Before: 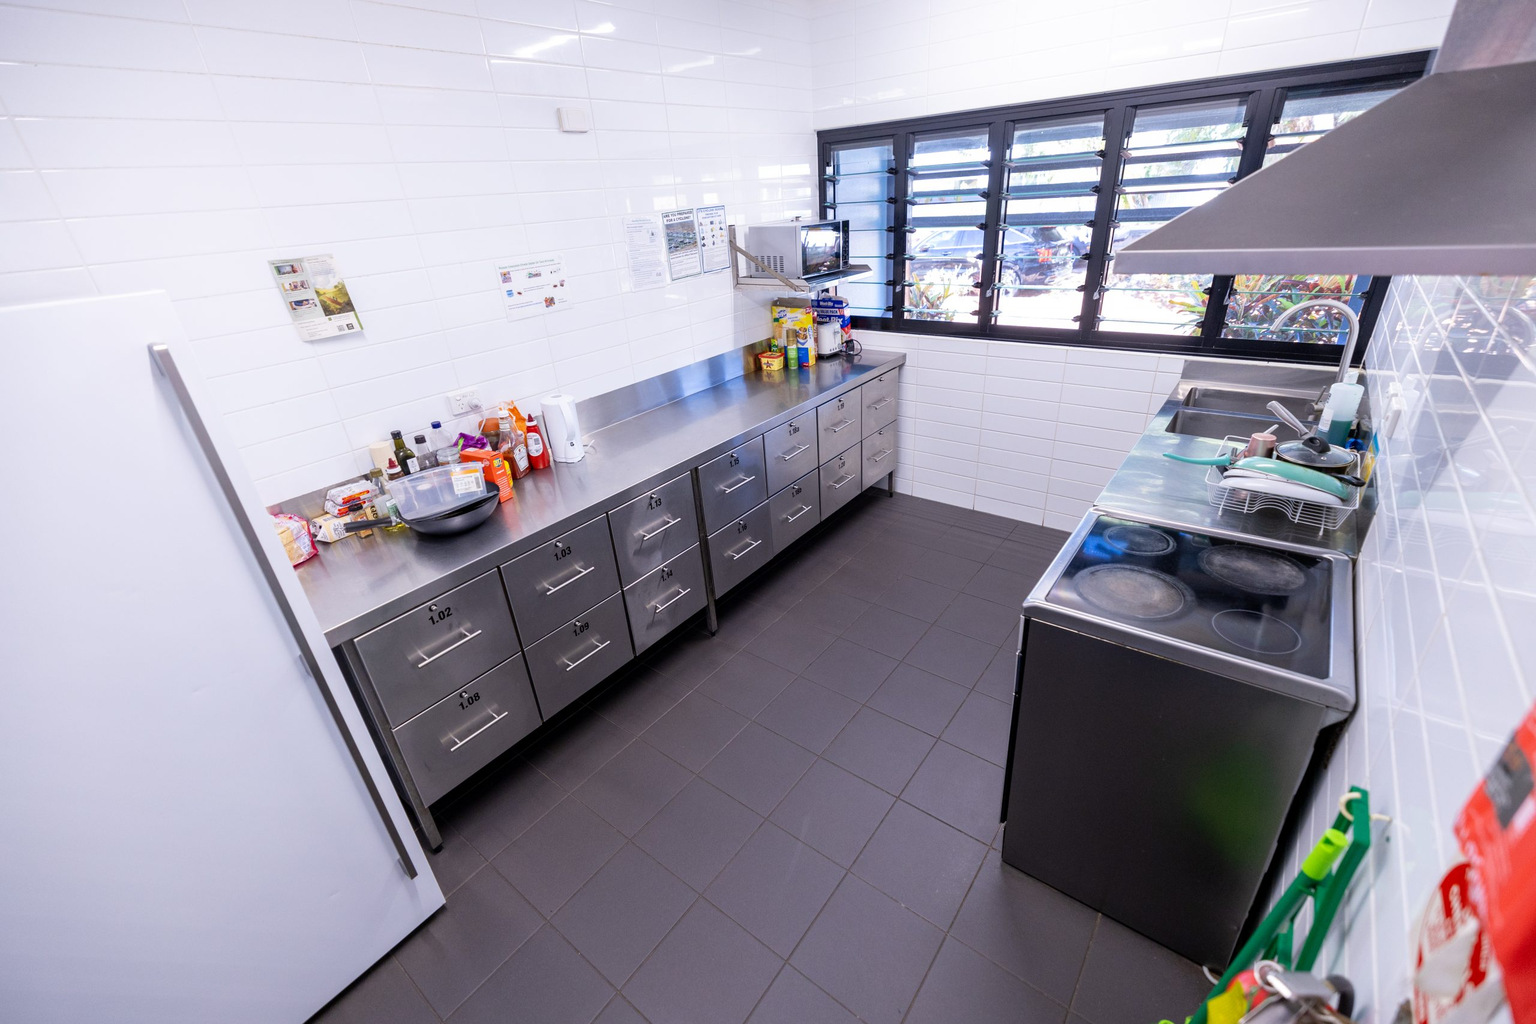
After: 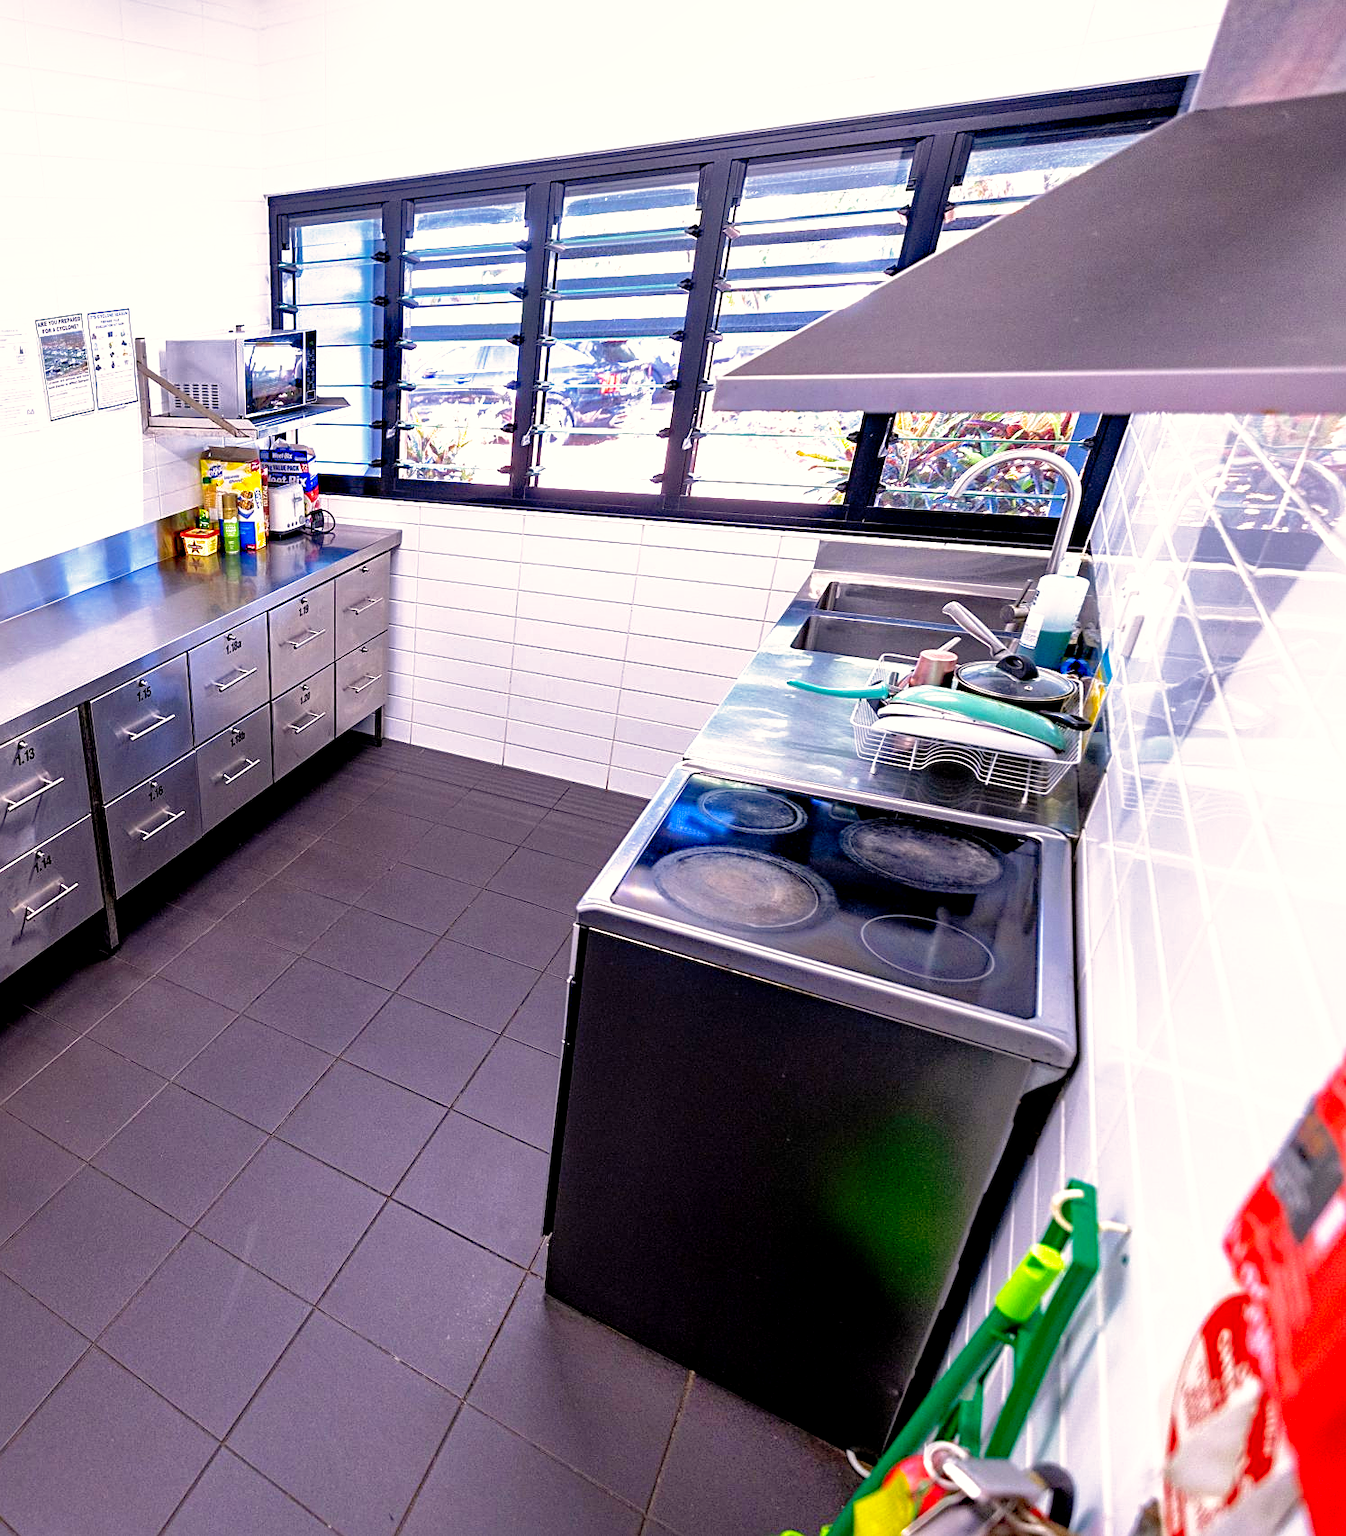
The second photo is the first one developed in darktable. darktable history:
sharpen: on, module defaults
crop: left 41.563%
local contrast: highlights 103%, shadows 98%, detail 119%, midtone range 0.2
haze removal: strength 0.29, distance 0.252, compatibility mode true, adaptive false
exposure: exposure 0.519 EV, compensate exposure bias true, compensate highlight preservation false
filmic rgb: black relative exposure -8.7 EV, white relative exposure 2.73 EV, target black luminance 0%, hardness 6.27, latitude 77.36%, contrast 1.327, shadows ↔ highlights balance -0.286%, preserve chrominance no, color science v5 (2021)
shadows and highlights: on, module defaults
color correction: highlights a* 3.86, highlights b* 5.13
